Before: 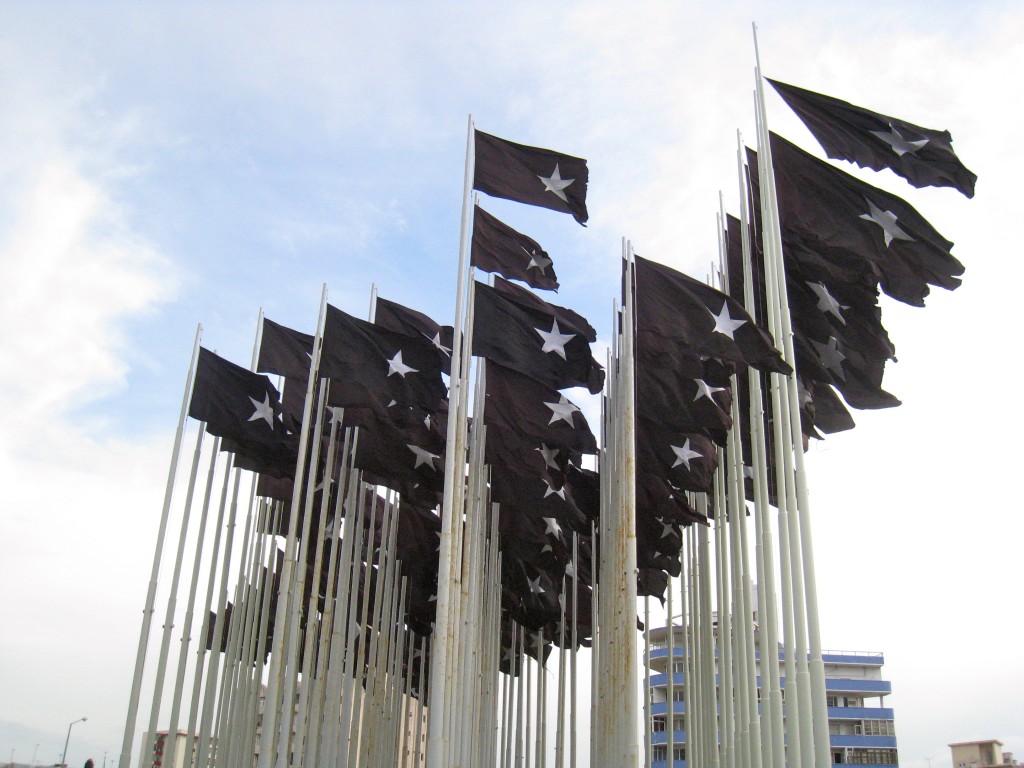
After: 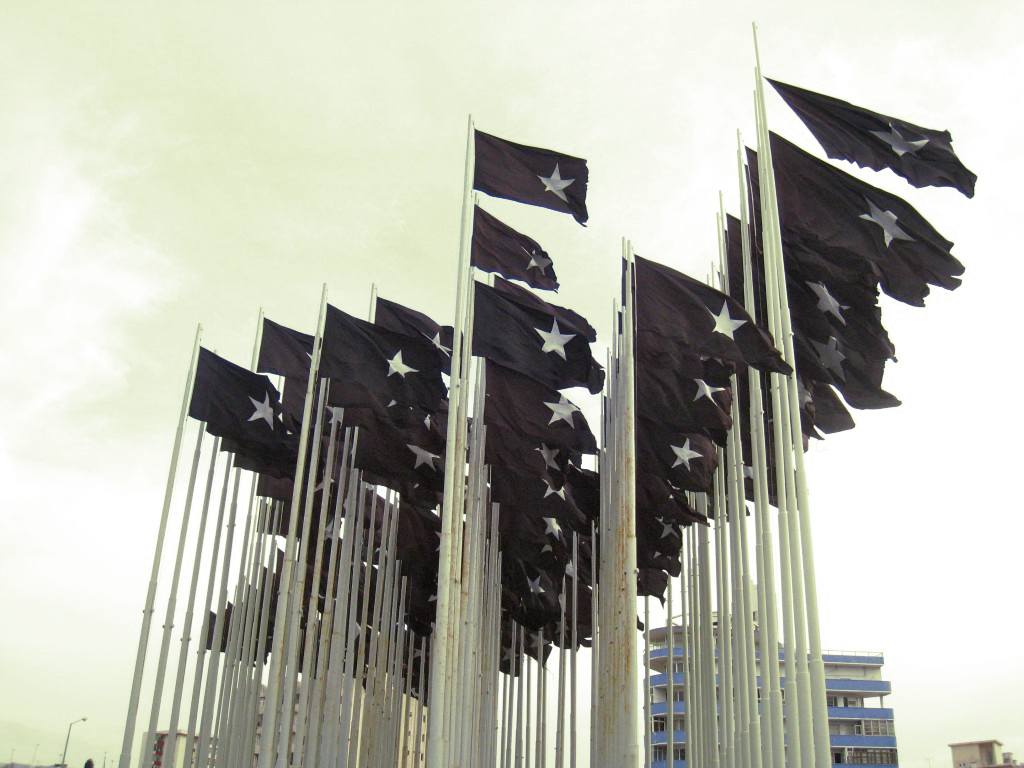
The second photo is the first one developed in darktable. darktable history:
split-toning: shadows › hue 290.82°, shadows › saturation 0.34, highlights › saturation 0.38, balance 0, compress 50%
color zones: curves: ch1 [(0, 0.523) (0.143, 0.545) (0.286, 0.52) (0.429, 0.506) (0.571, 0.503) (0.714, 0.503) (0.857, 0.508) (1, 0.523)]
